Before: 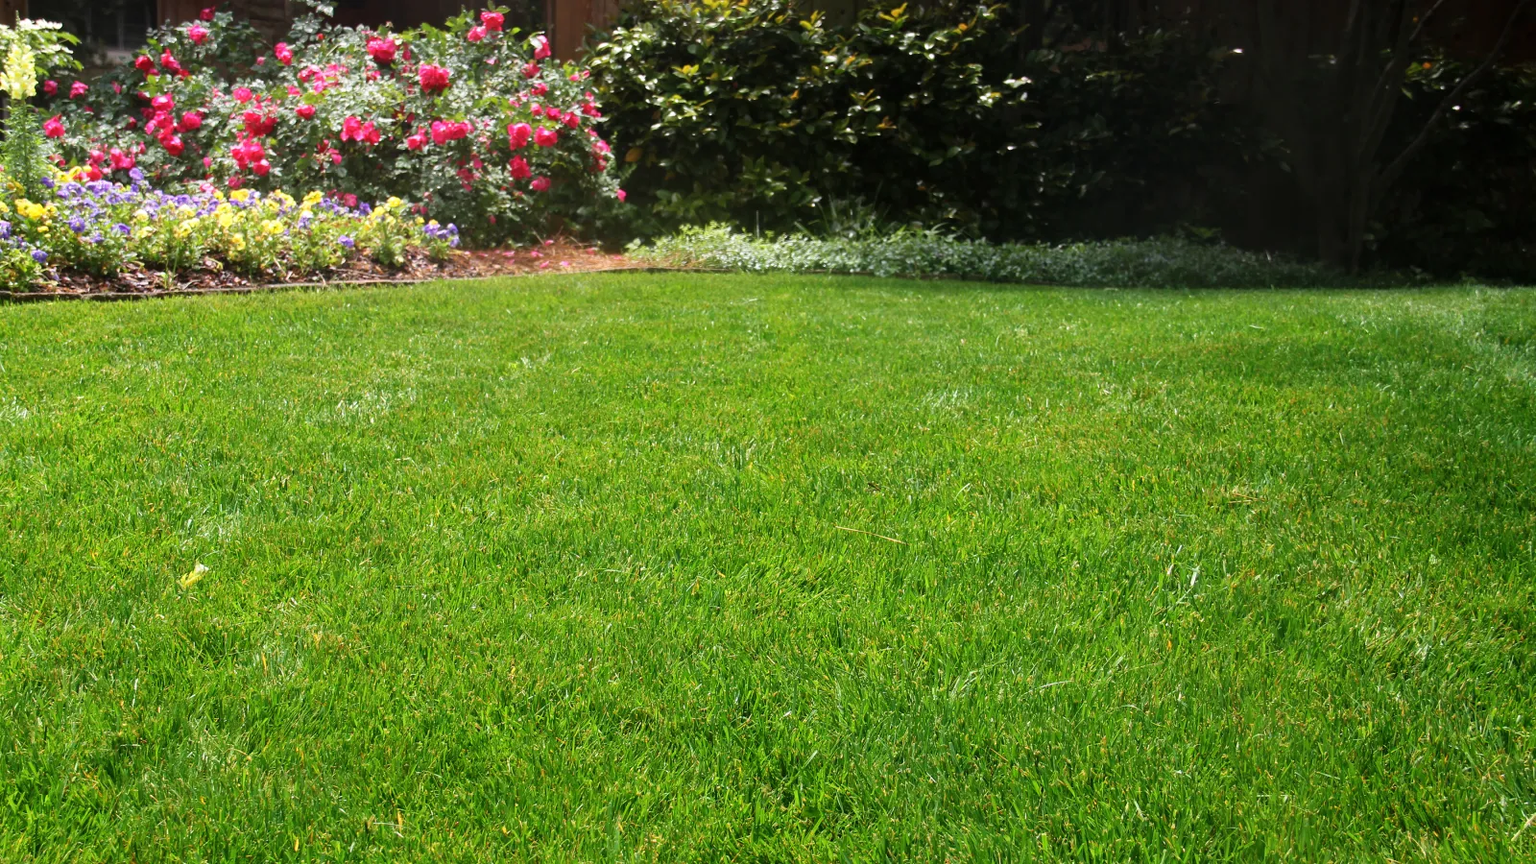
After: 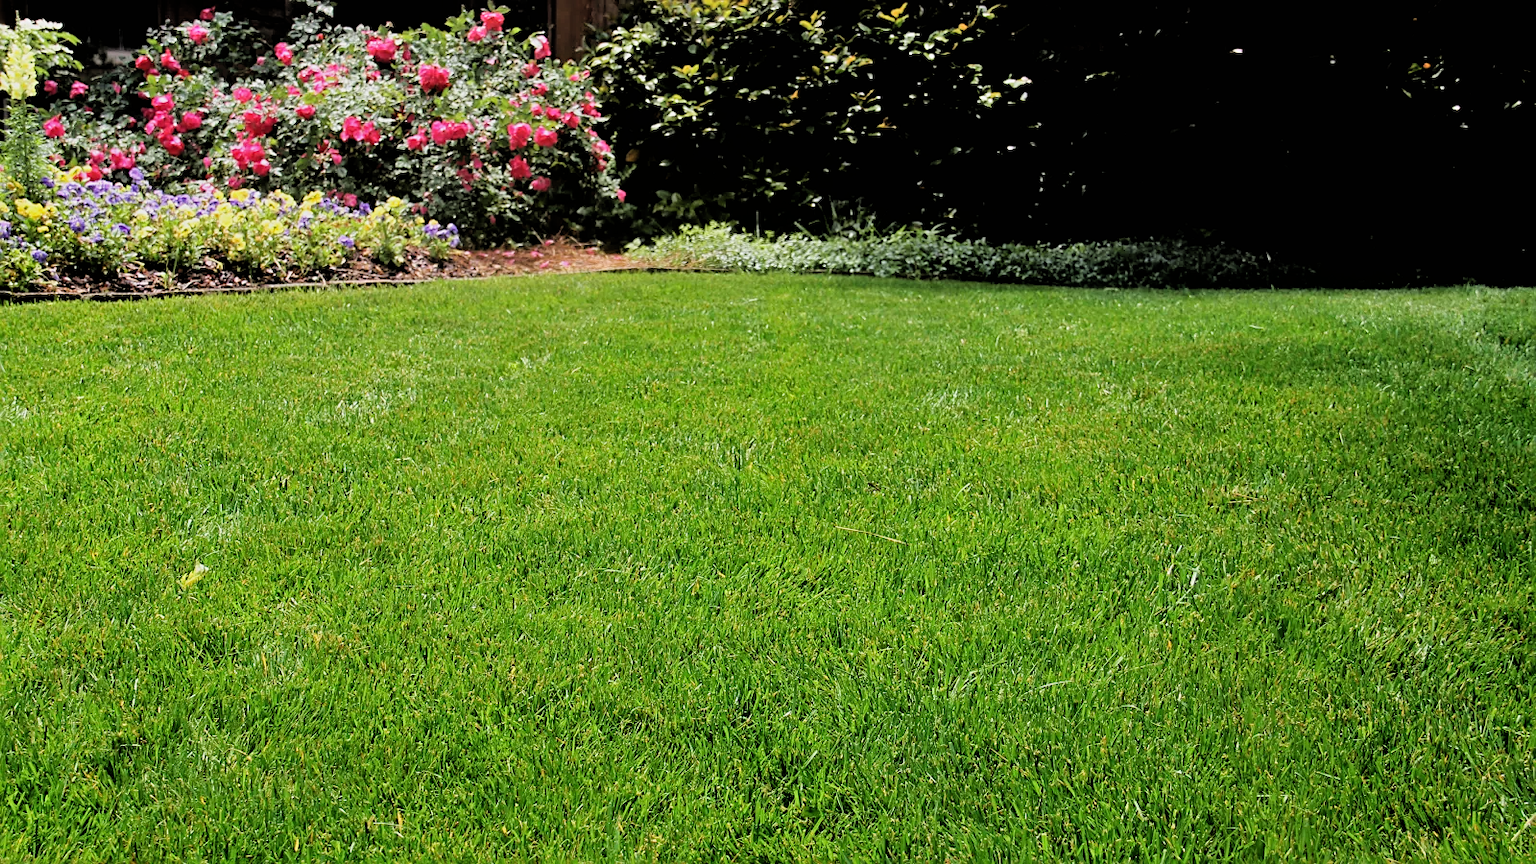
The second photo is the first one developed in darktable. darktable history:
filmic rgb: black relative exposure -3.31 EV, white relative exposure 3.45 EV, hardness 2.36, contrast 1.103
shadows and highlights: shadows 37.27, highlights -28.18, soften with gaussian
sharpen: on, module defaults
